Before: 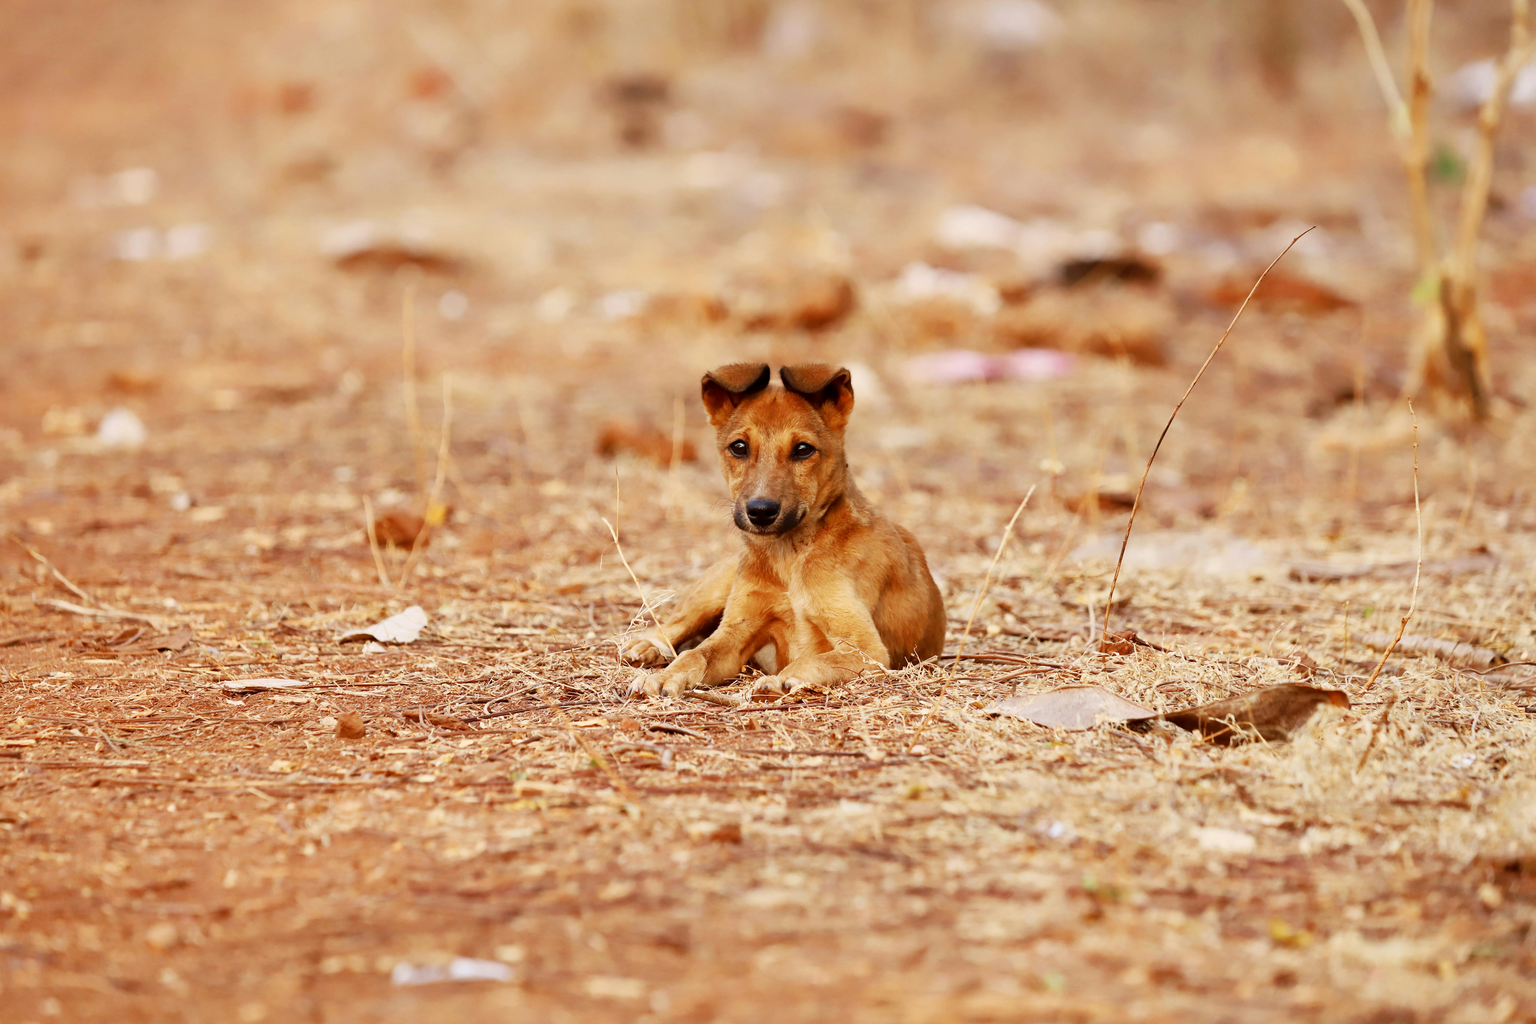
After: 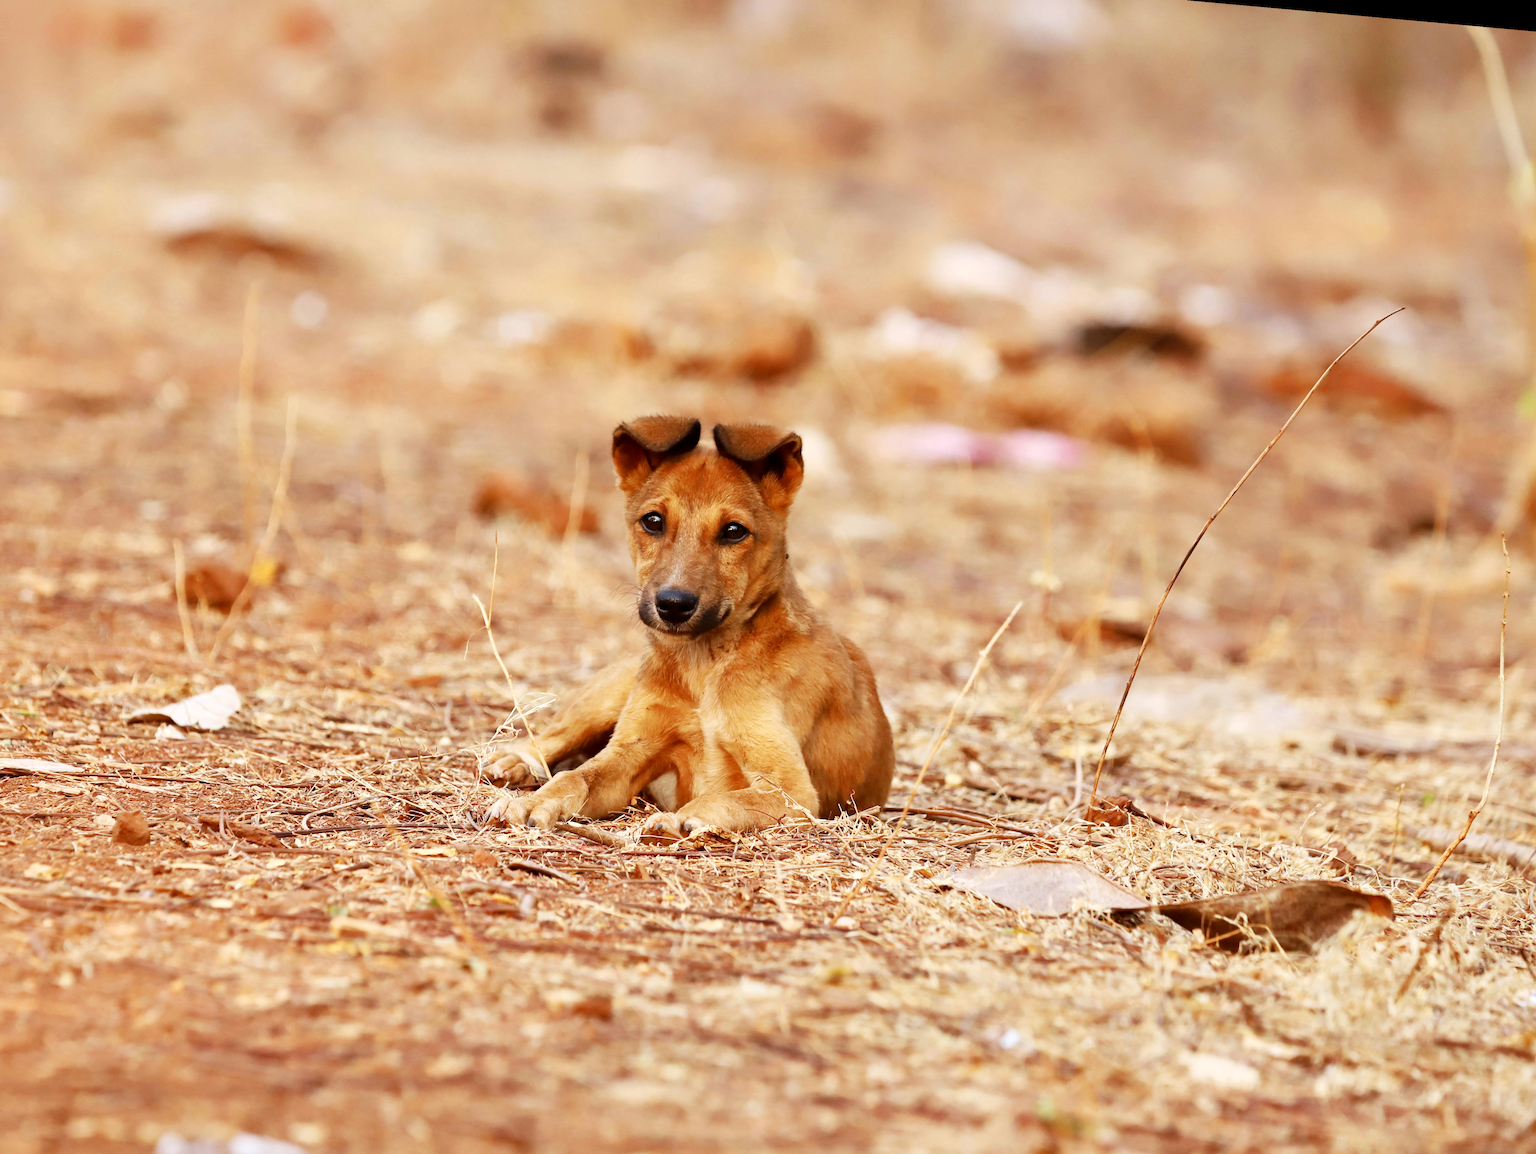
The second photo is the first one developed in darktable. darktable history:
white balance: red 0.988, blue 1.017
crop: left 16.768%, top 8.653%, right 8.362%, bottom 12.485%
rotate and perspective: rotation 5.12°, automatic cropping off
exposure: exposure 0.2 EV, compensate highlight preservation false
